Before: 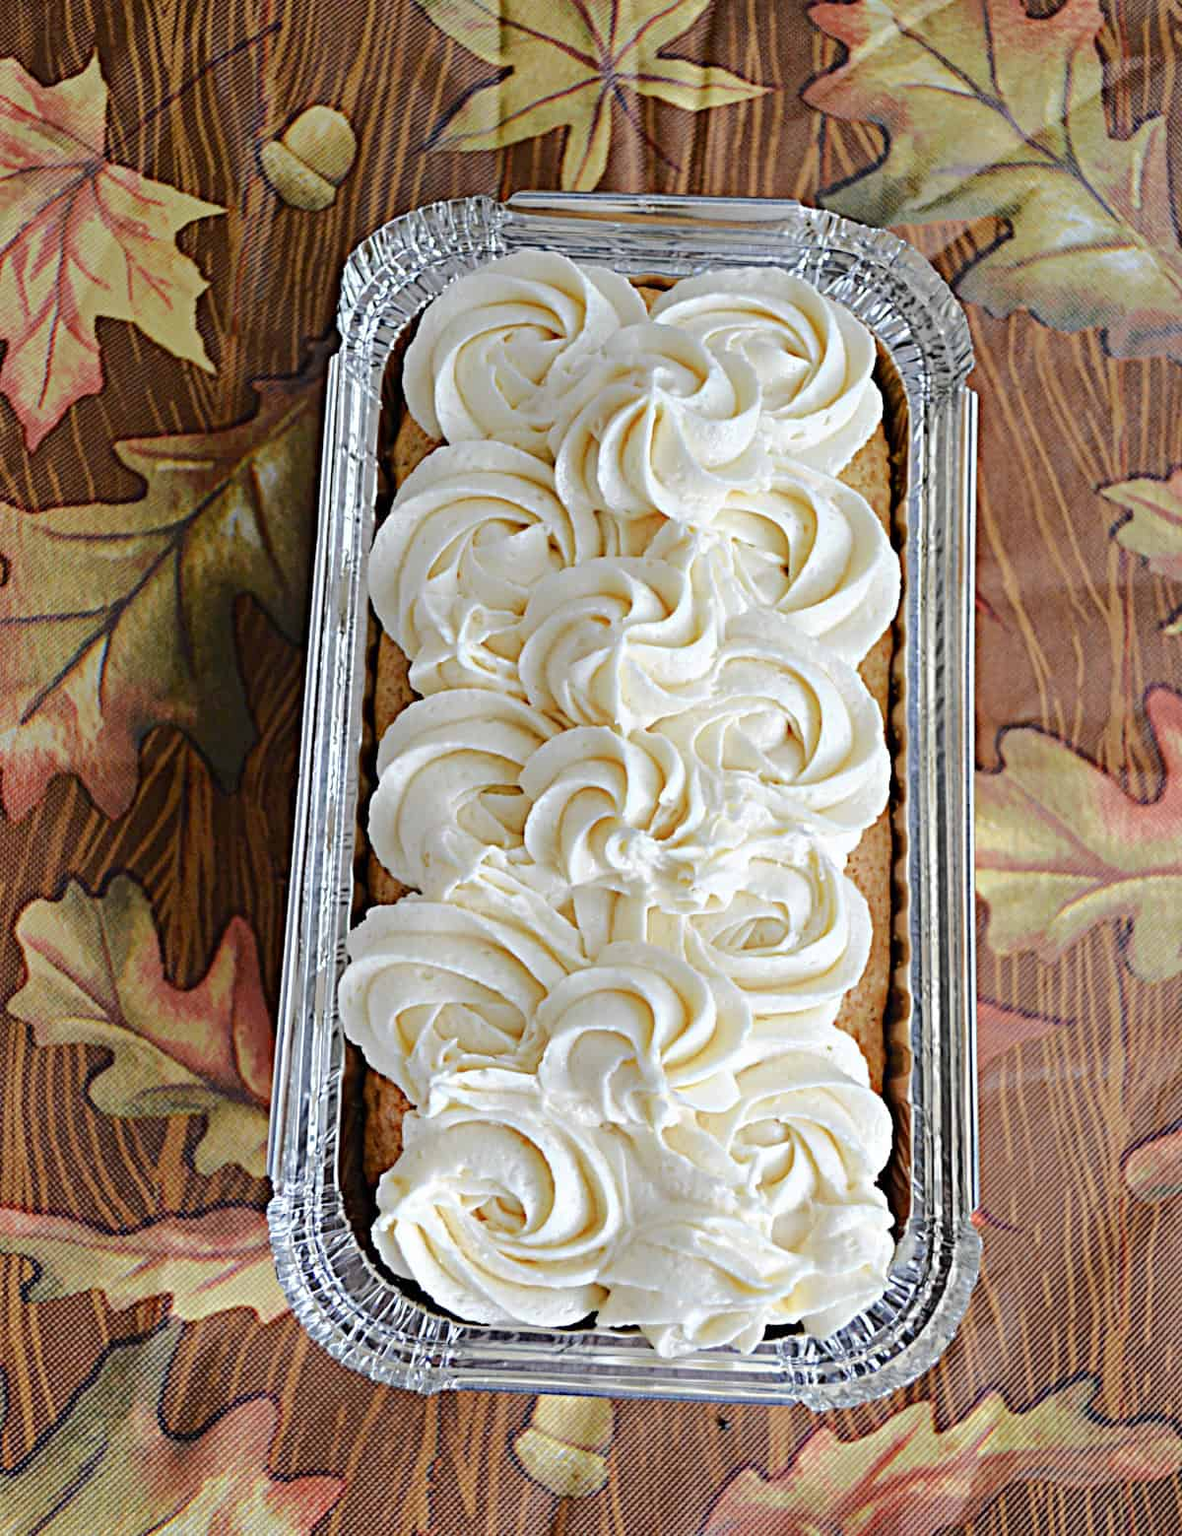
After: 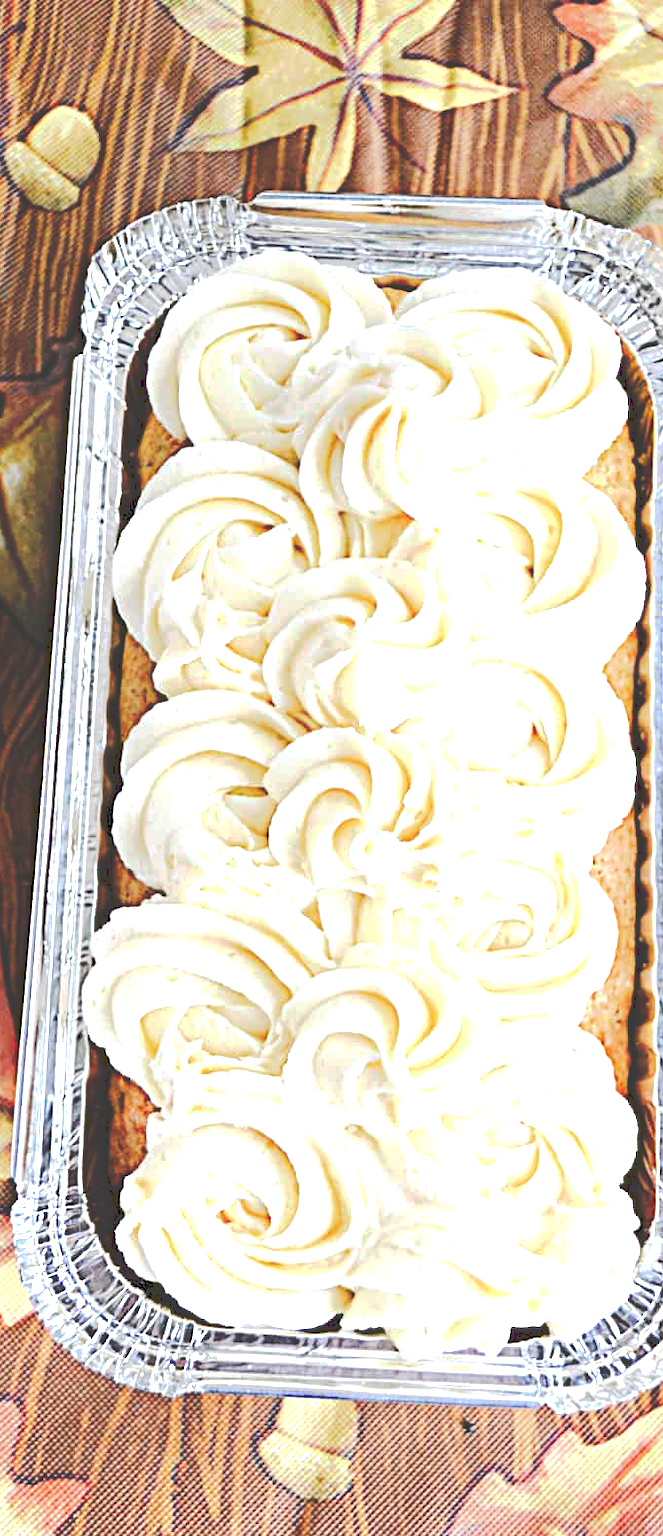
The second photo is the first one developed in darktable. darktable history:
exposure: exposure 1.223 EV, compensate highlight preservation false
tone curve: curves: ch0 [(0, 0) (0.003, 0.241) (0.011, 0.241) (0.025, 0.242) (0.044, 0.246) (0.069, 0.25) (0.1, 0.251) (0.136, 0.256) (0.177, 0.275) (0.224, 0.293) (0.277, 0.326) (0.335, 0.38) (0.399, 0.449) (0.468, 0.525) (0.543, 0.606) (0.623, 0.683) (0.709, 0.751) (0.801, 0.824) (0.898, 0.871) (1, 1)], preserve colors none
crop: left 21.674%, right 22.086%
